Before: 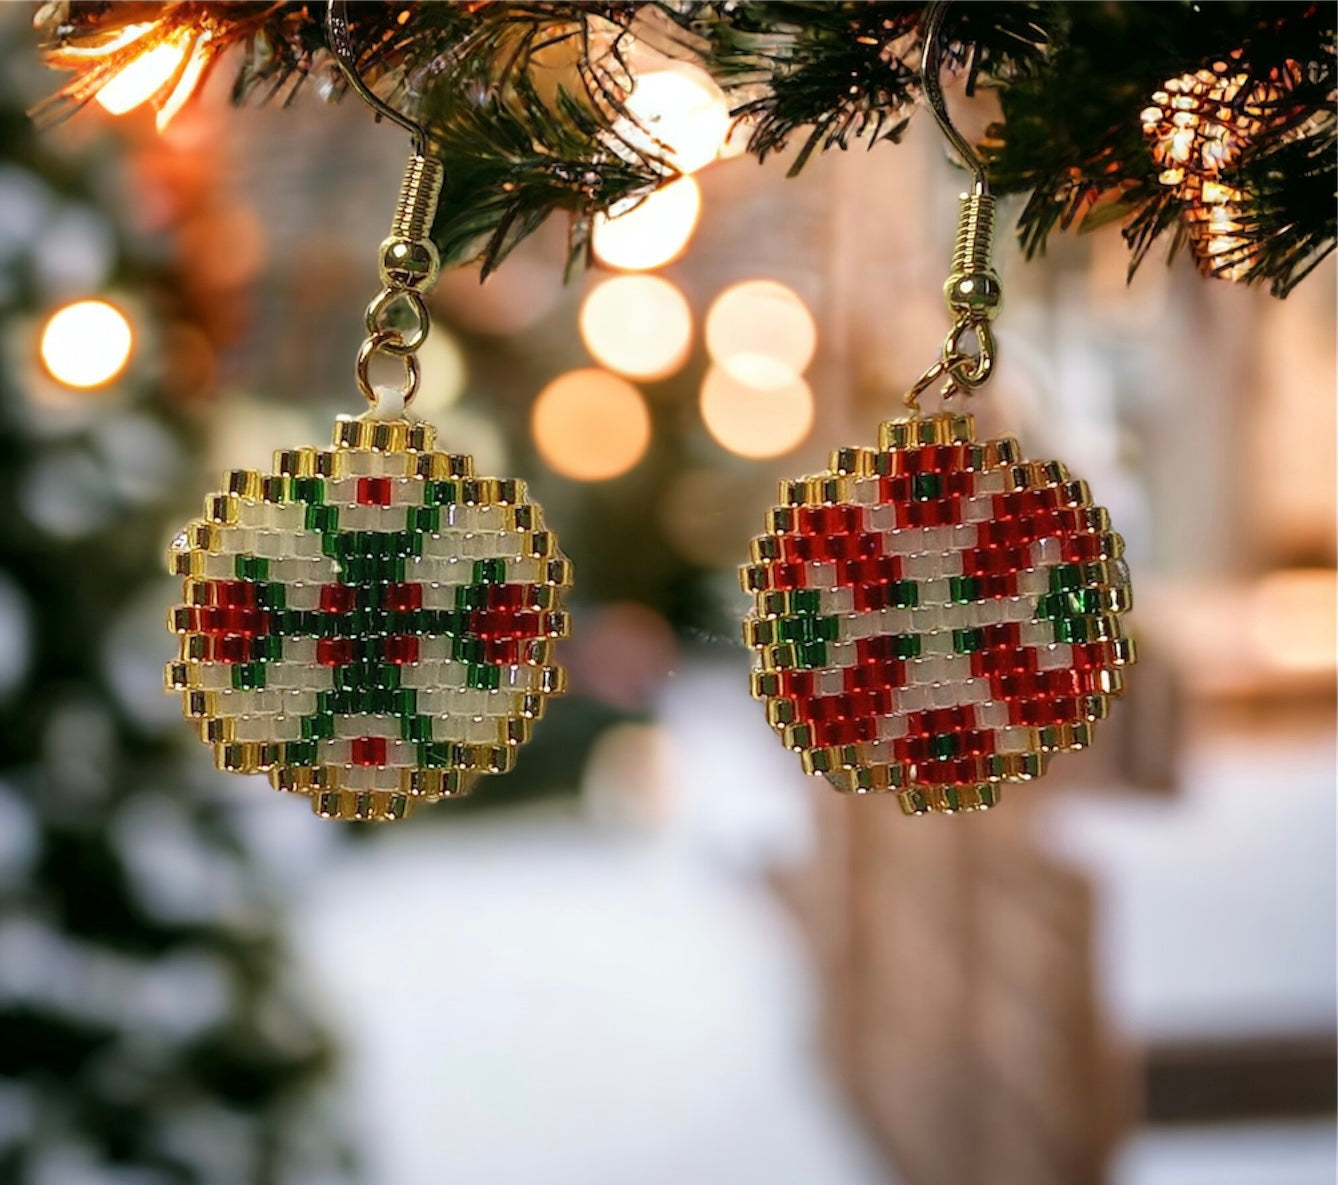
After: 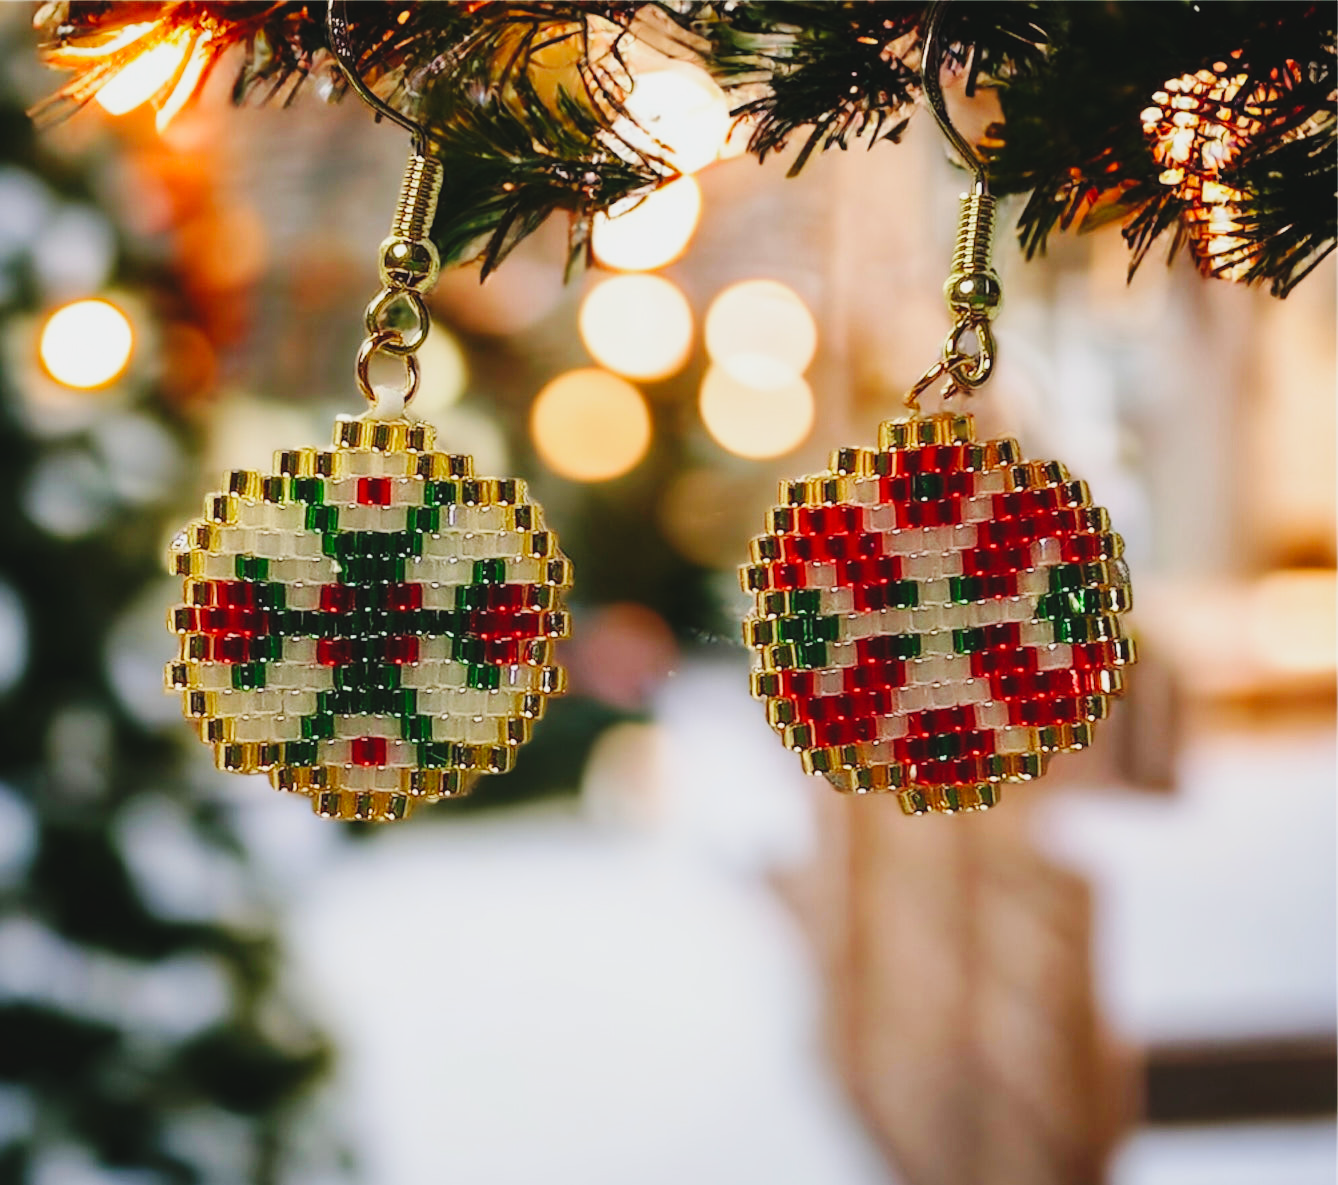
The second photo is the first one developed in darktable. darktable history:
base curve: curves: ch0 [(0, 0) (0.036, 0.025) (0.121, 0.166) (0.206, 0.329) (0.605, 0.79) (1, 1)], preserve colors none
contrast brightness saturation: contrast -0.11
